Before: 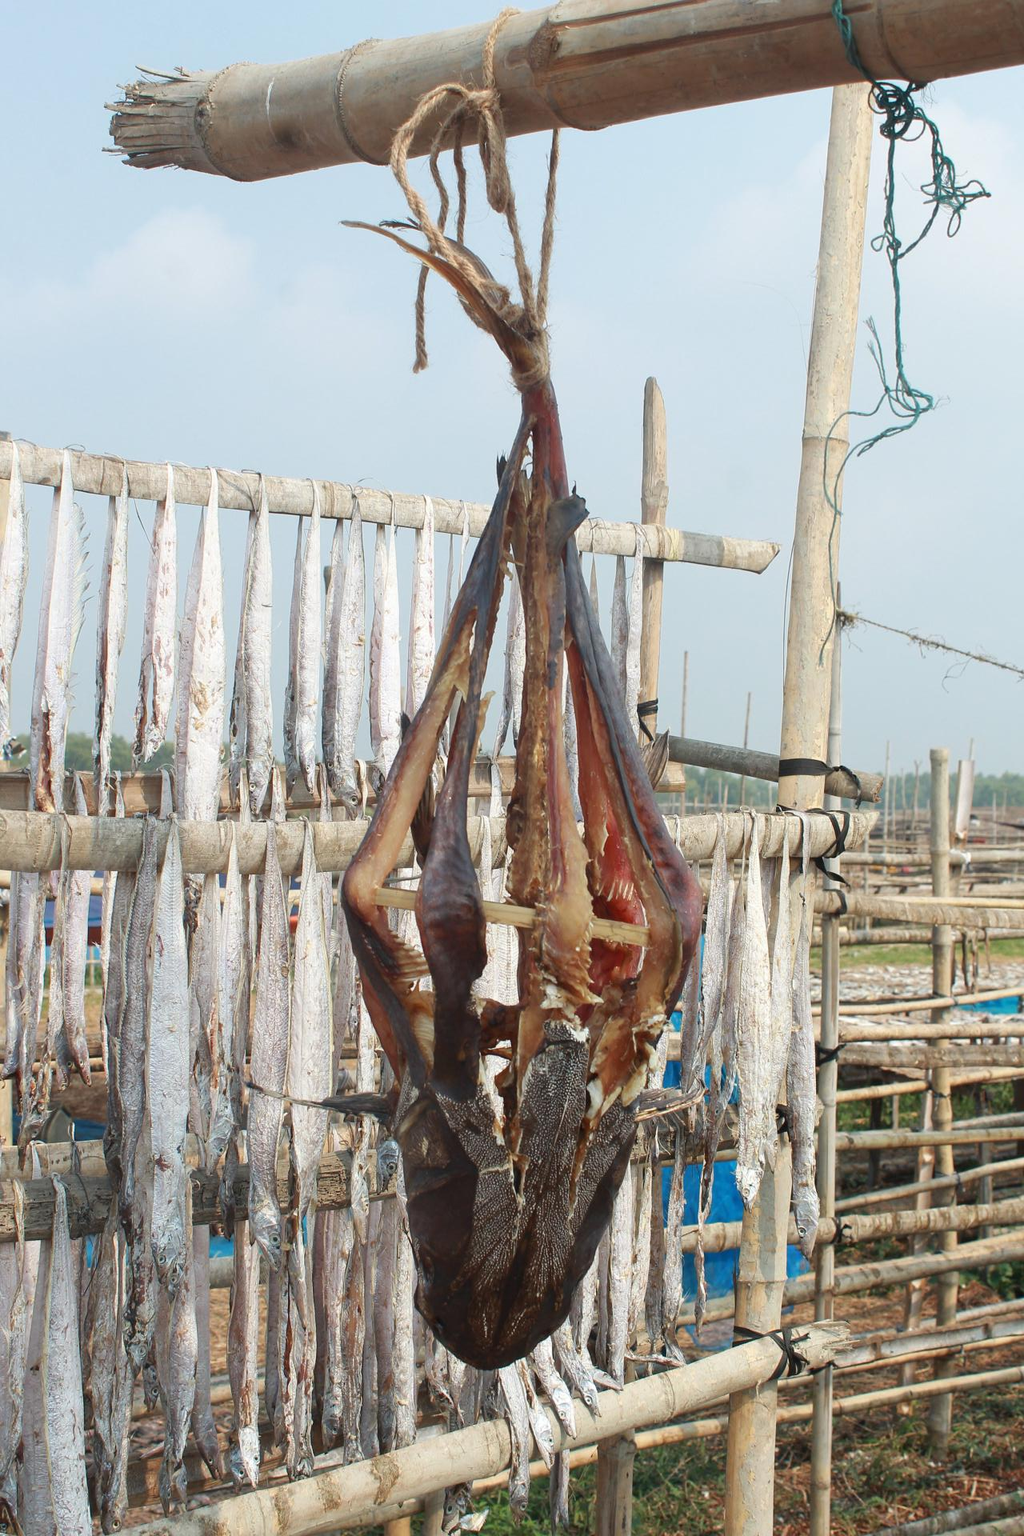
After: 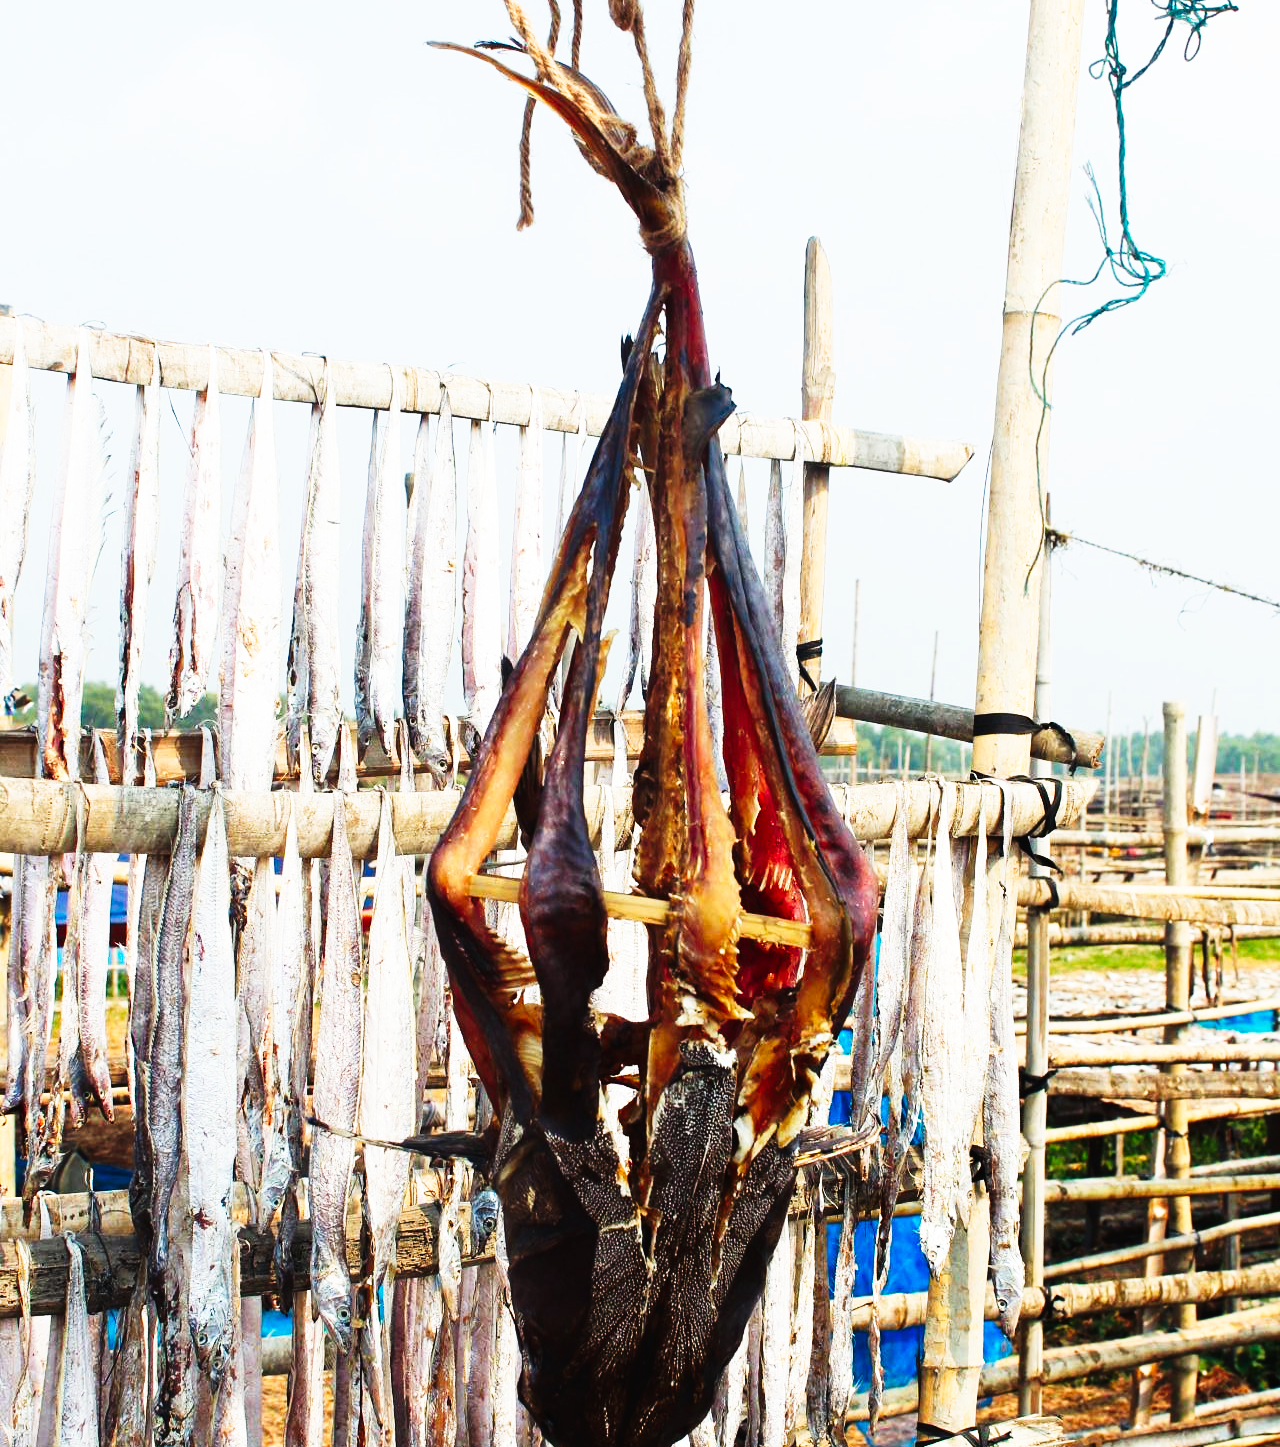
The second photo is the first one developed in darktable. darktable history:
color balance rgb: shadows lift › chroma 2.957%, shadows lift › hue 281.02°, linear chroma grading › global chroma 14.548%, perceptual saturation grading › global saturation 0.152%
crop and rotate: top 12.269%, bottom 12.337%
tone curve: curves: ch0 [(0, 0) (0.003, 0.003) (0.011, 0.006) (0.025, 0.01) (0.044, 0.016) (0.069, 0.02) (0.1, 0.025) (0.136, 0.034) (0.177, 0.051) (0.224, 0.08) (0.277, 0.131) (0.335, 0.209) (0.399, 0.328) (0.468, 0.47) (0.543, 0.629) (0.623, 0.788) (0.709, 0.903) (0.801, 0.965) (0.898, 0.989) (1, 1)], preserve colors none
